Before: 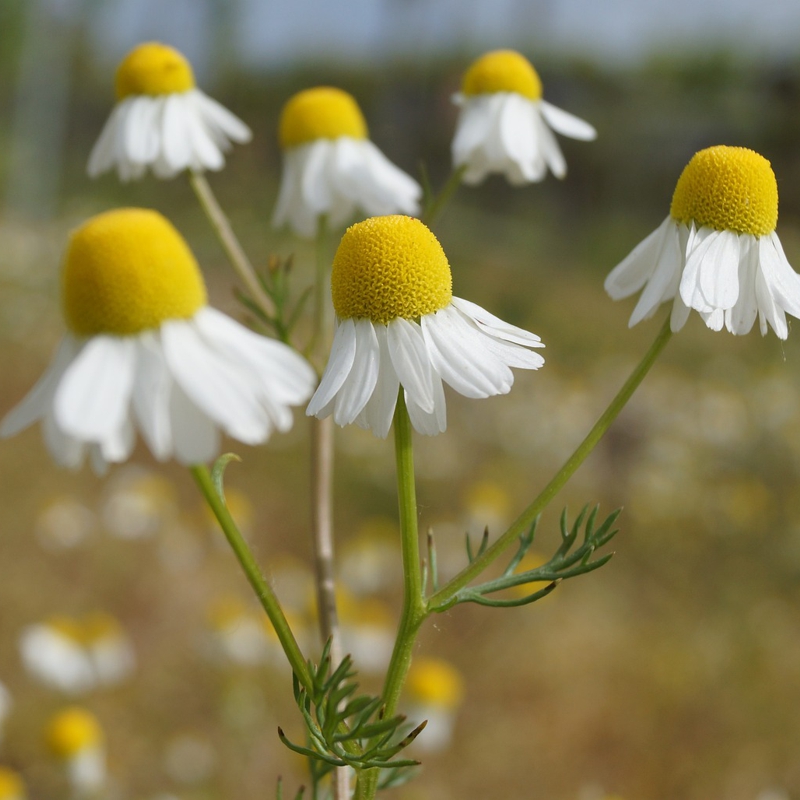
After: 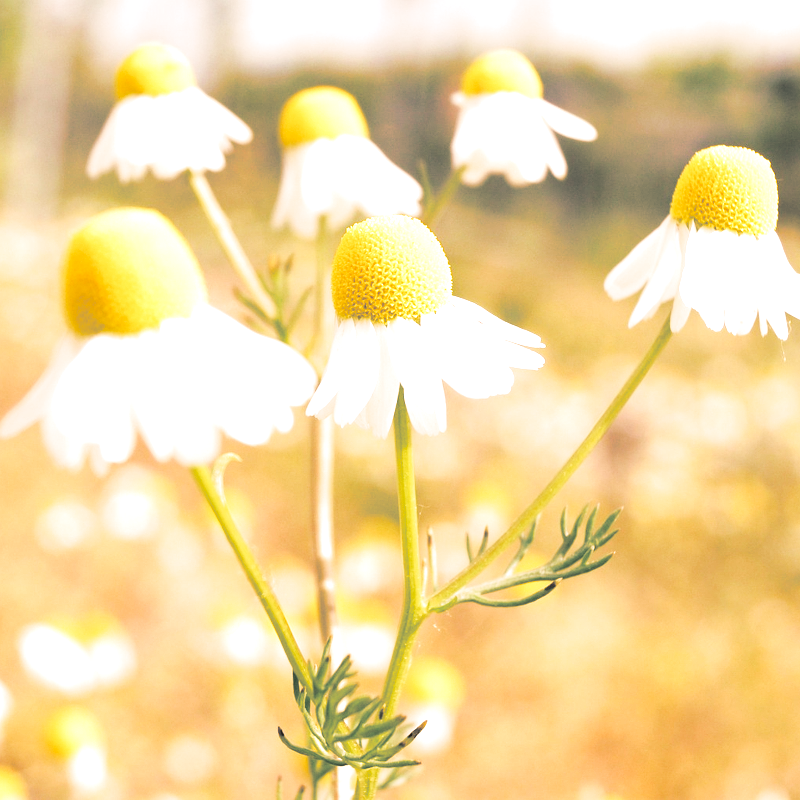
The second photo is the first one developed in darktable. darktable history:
exposure: black level correction 0.001, exposure 1.735 EV, compensate highlight preservation false
base curve: curves: ch0 [(0, 0) (0.036, 0.025) (0.121, 0.166) (0.206, 0.329) (0.605, 0.79) (1, 1)], preserve colors none
color correction: highlights a* 9.03, highlights b* 8.71, shadows a* 40, shadows b* 40, saturation 0.8
split-toning: shadows › hue 186.43°, highlights › hue 49.29°, compress 30.29%
